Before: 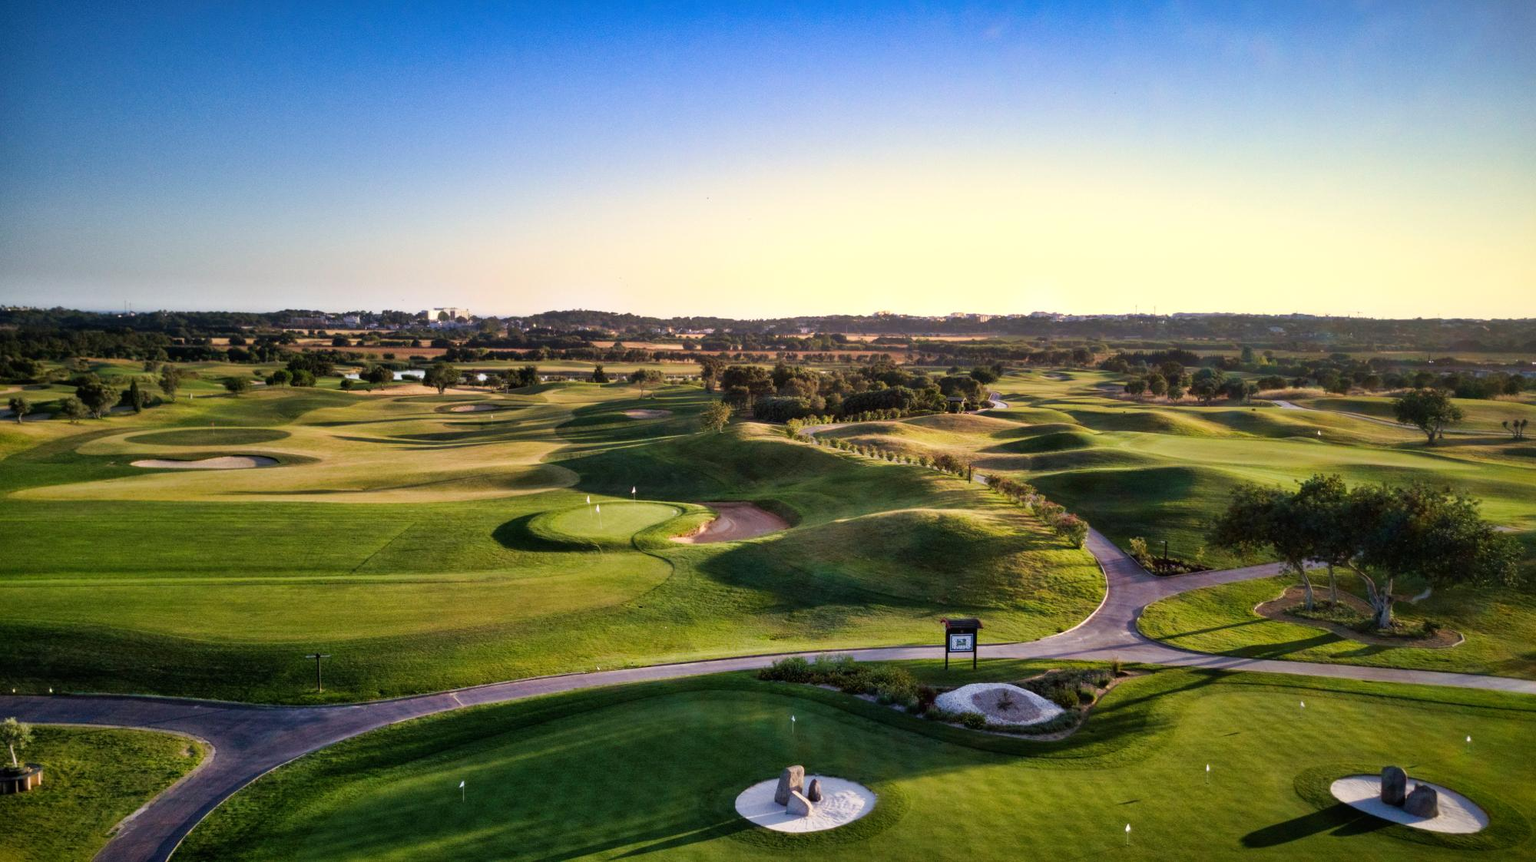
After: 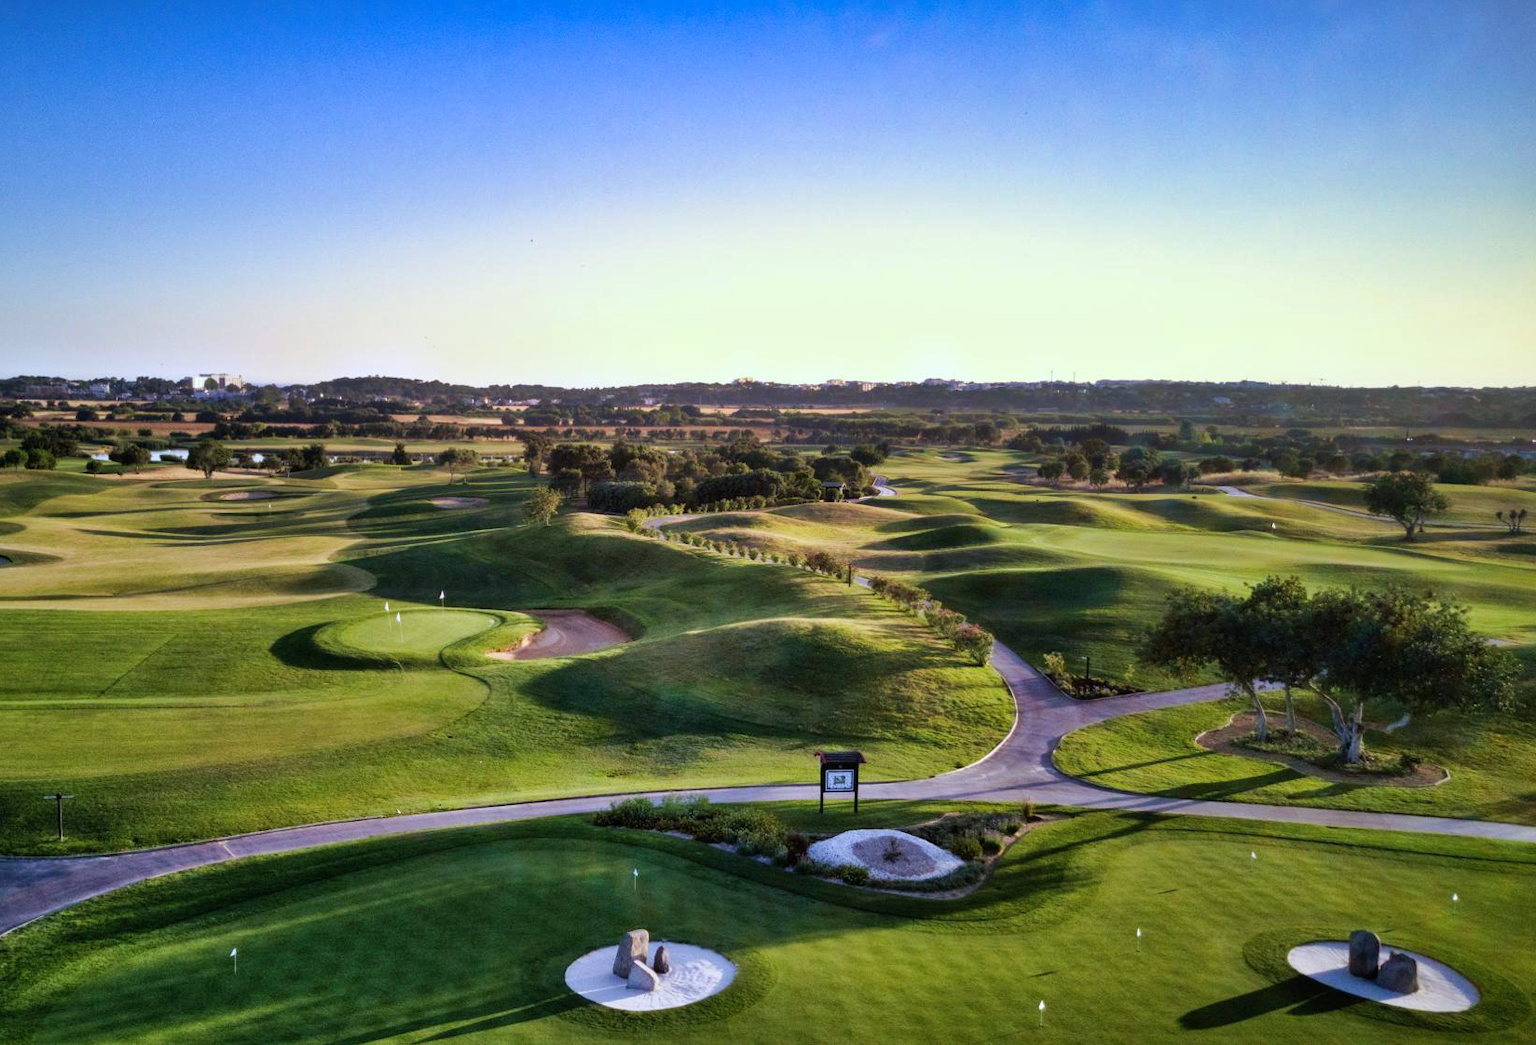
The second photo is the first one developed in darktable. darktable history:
shadows and highlights: soften with gaussian
white balance: red 0.931, blue 1.11
crop: left 17.582%, bottom 0.031%
color balance: output saturation 98.5%
velvia: strength 9.25%
